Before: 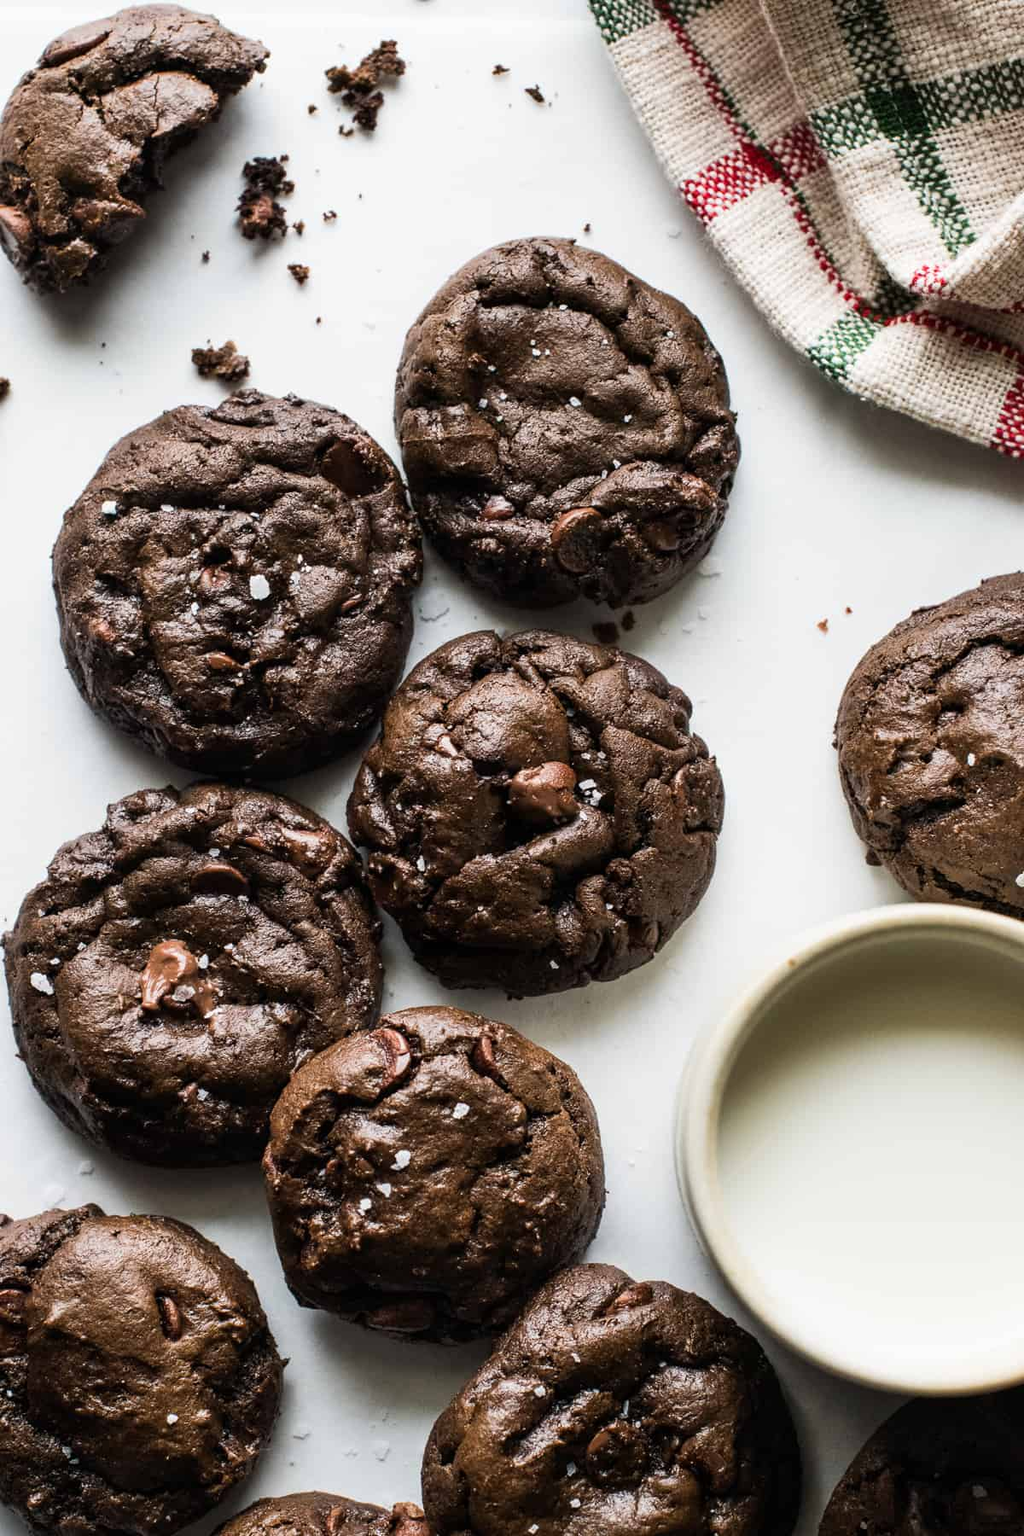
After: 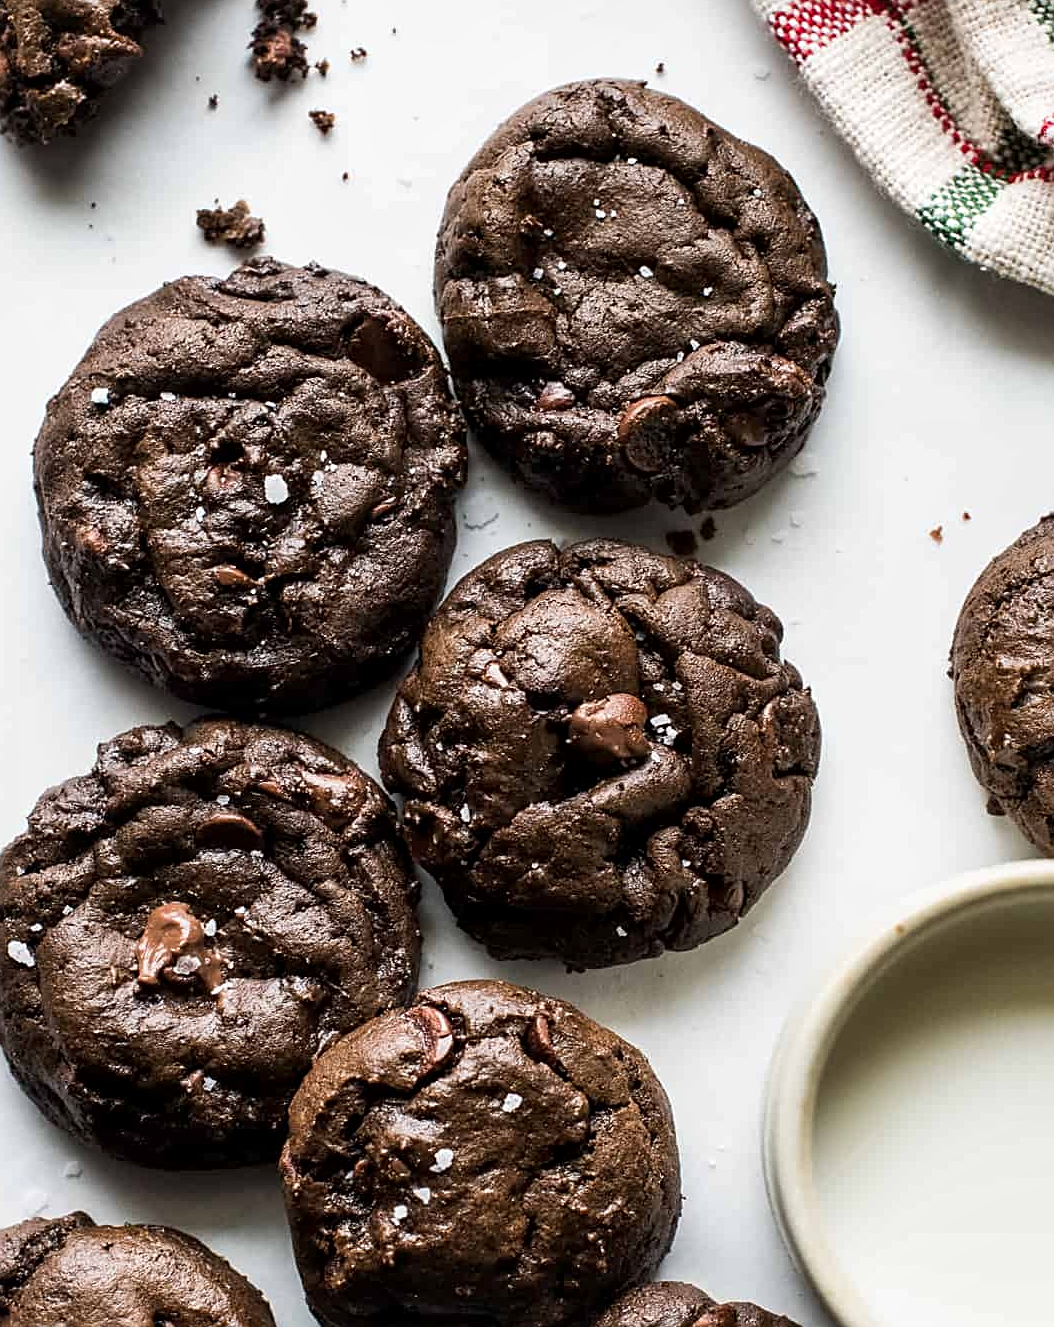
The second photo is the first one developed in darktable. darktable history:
sharpen: on, module defaults
crop and rotate: left 2.349%, top 11.105%, right 9.764%, bottom 15.154%
local contrast: mode bilateral grid, contrast 20, coarseness 49, detail 130%, midtone range 0.2
